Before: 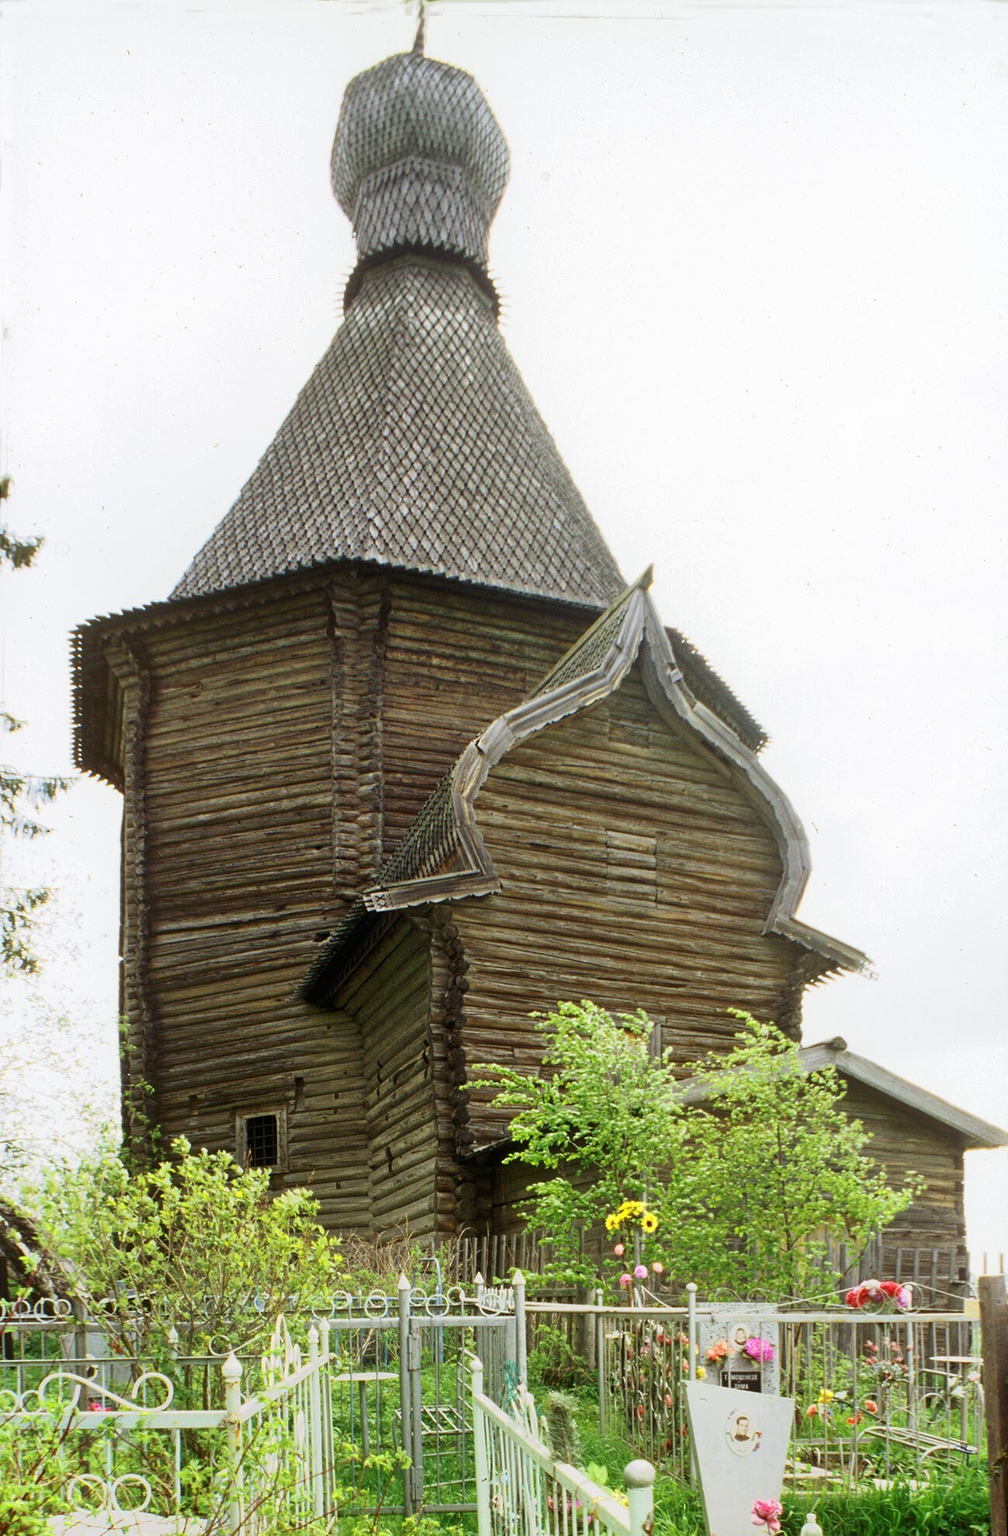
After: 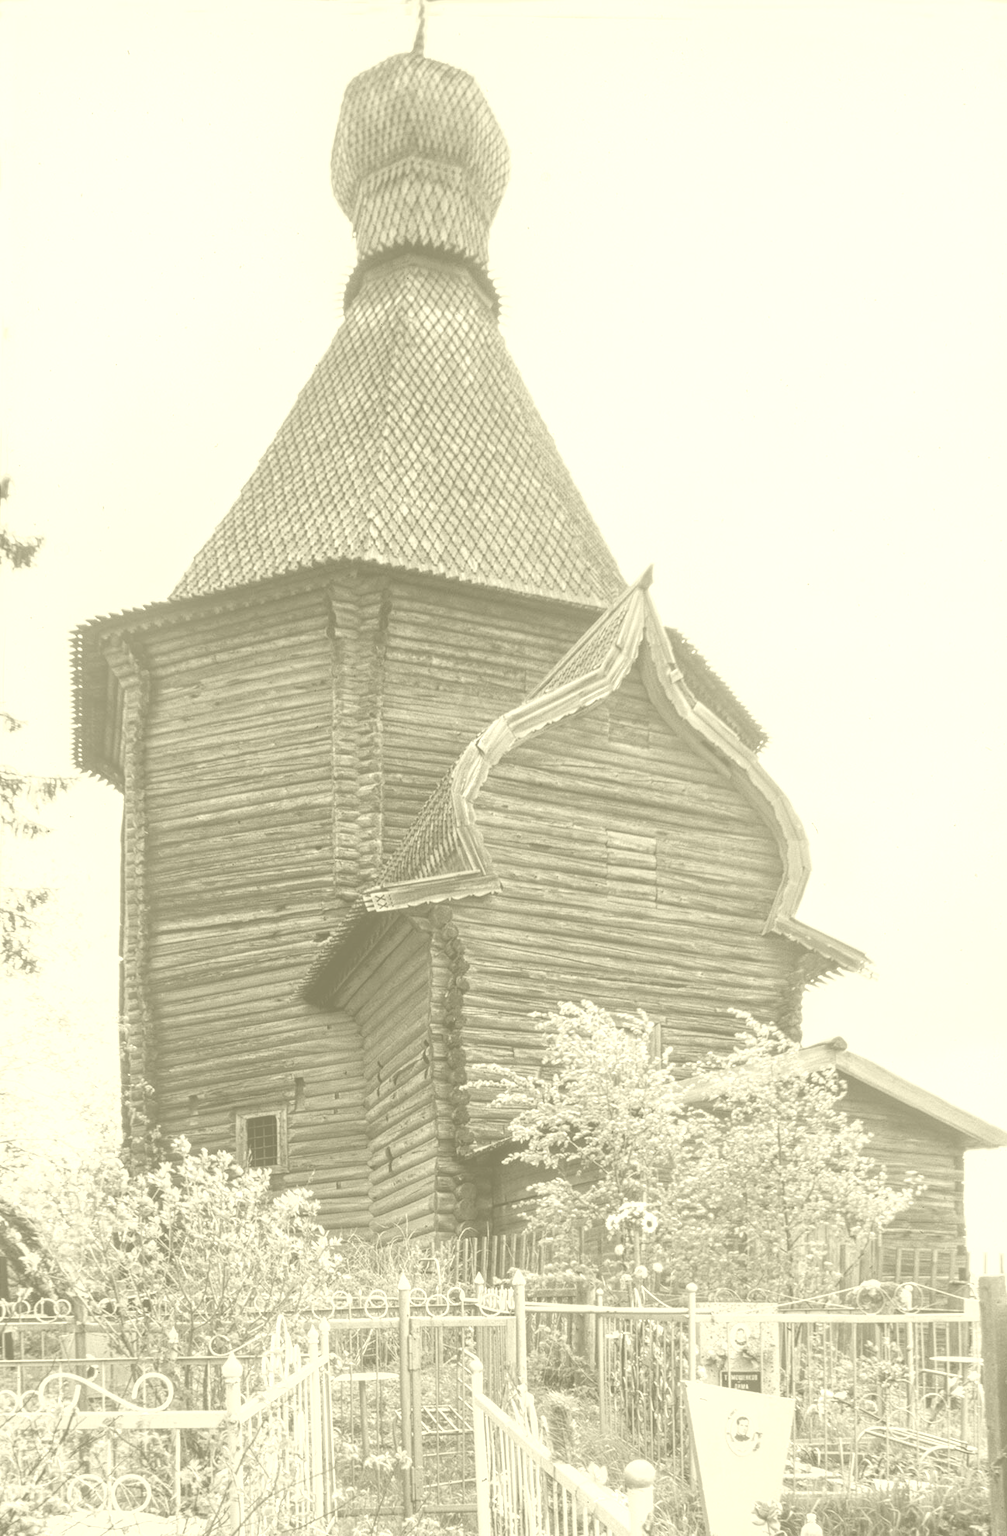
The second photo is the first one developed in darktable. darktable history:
color correction: saturation 1.34
colorize: hue 43.2°, saturation 40%, version 1
local contrast: highlights 59%, detail 145%
